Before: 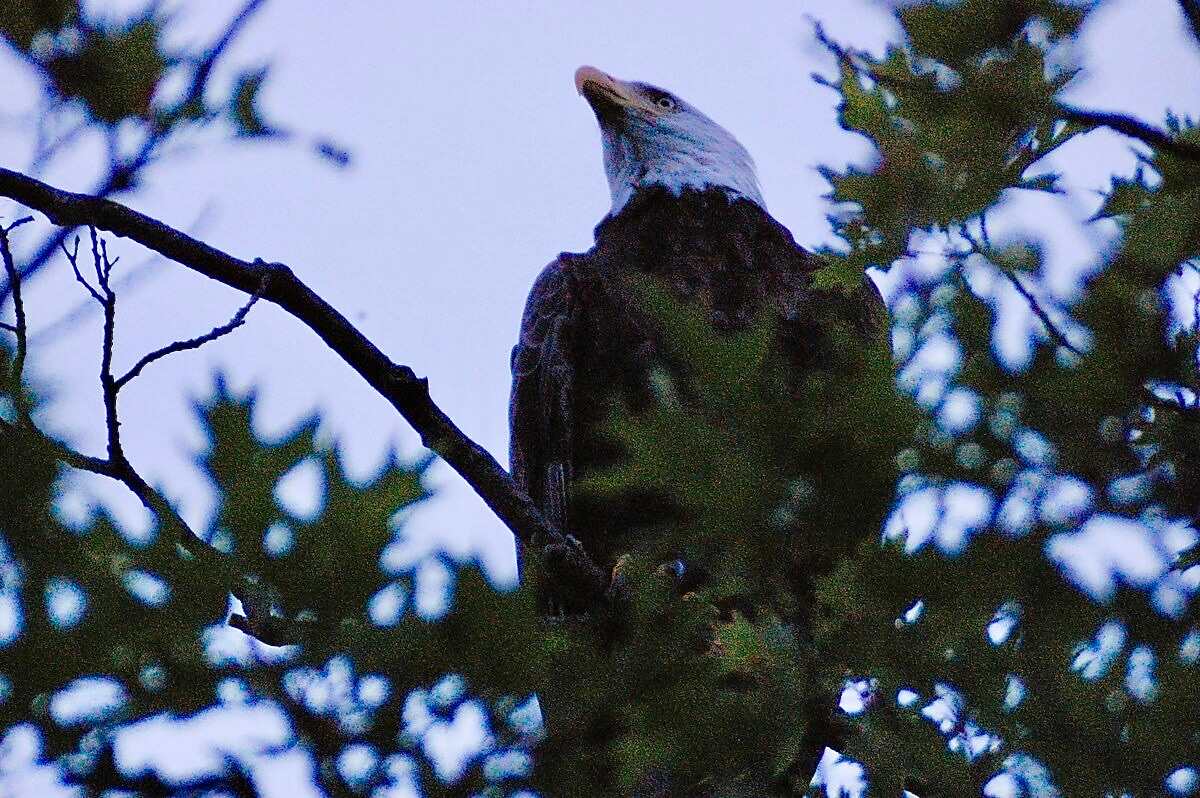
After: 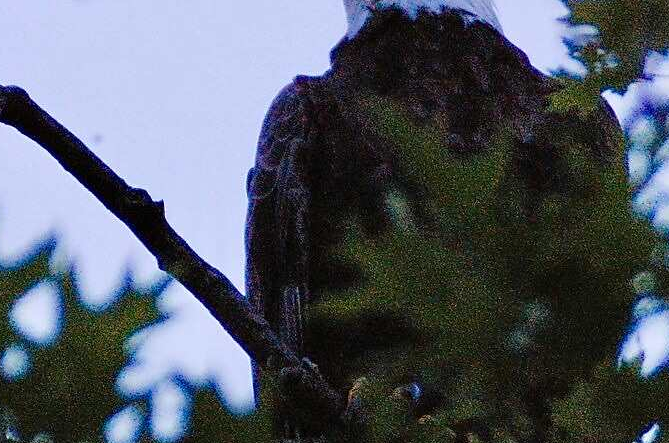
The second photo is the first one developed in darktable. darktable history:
crop and rotate: left 22.005%, top 22.246%, right 22.234%, bottom 22.171%
color zones: curves: ch2 [(0, 0.5) (0.143, 0.5) (0.286, 0.416) (0.429, 0.5) (0.571, 0.5) (0.714, 0.5) (0.857, 0.5) (1, 0.5)]
